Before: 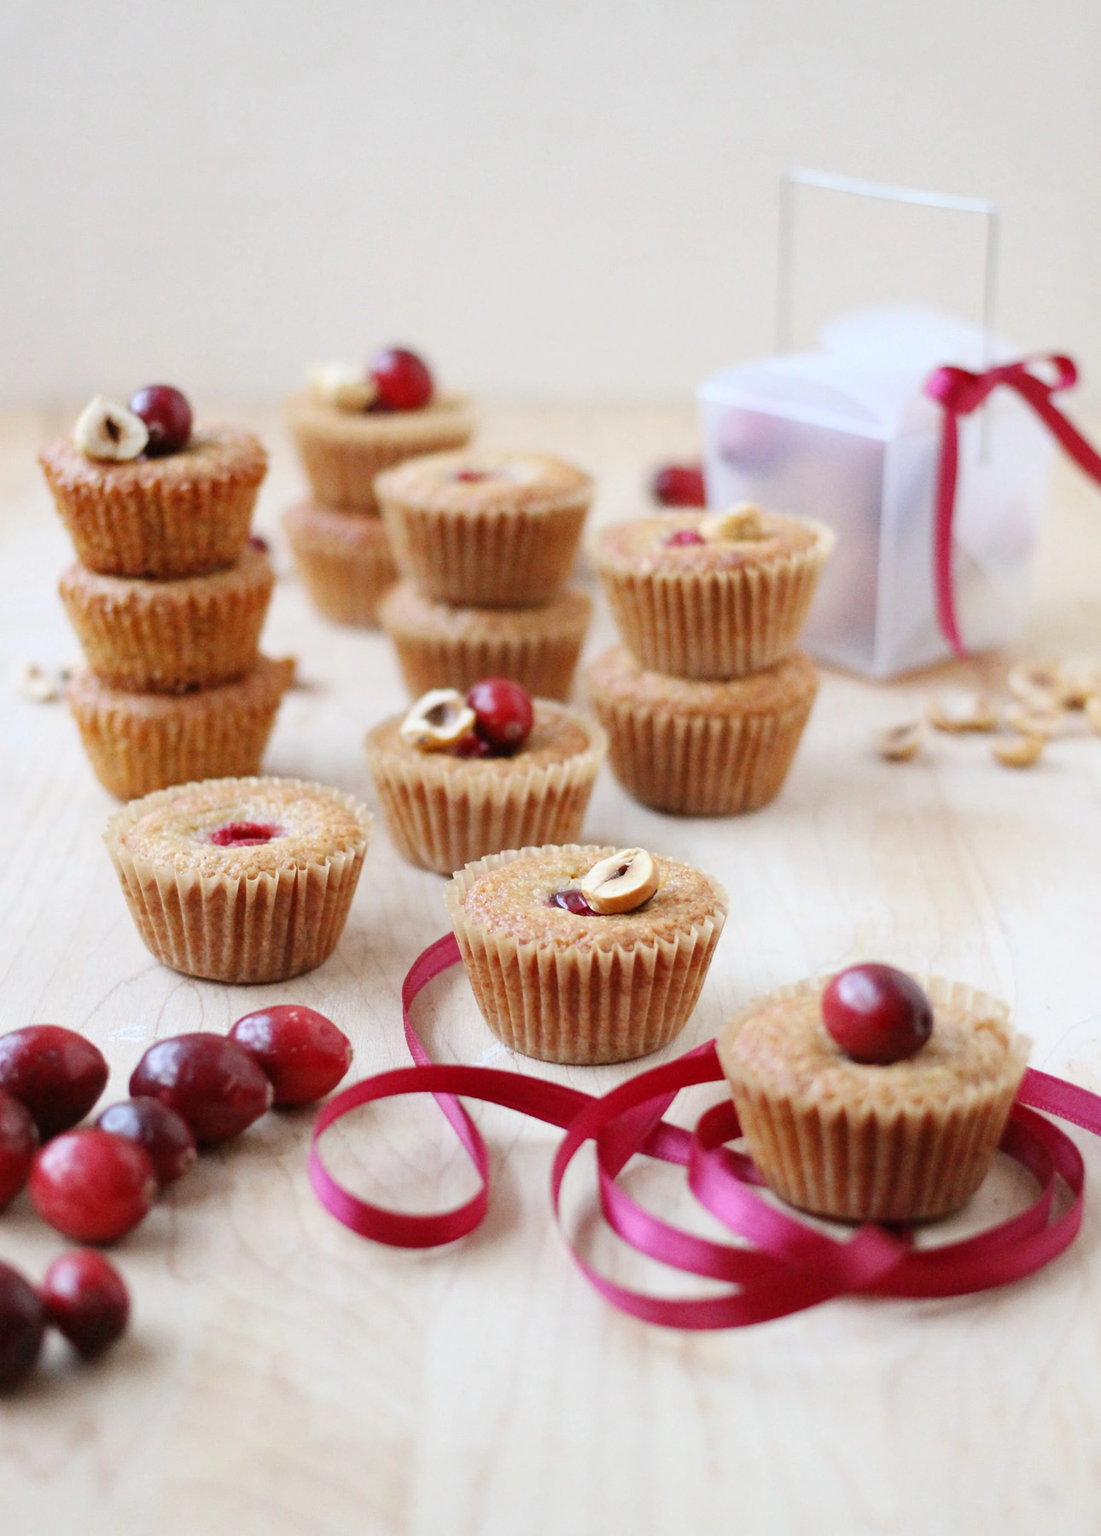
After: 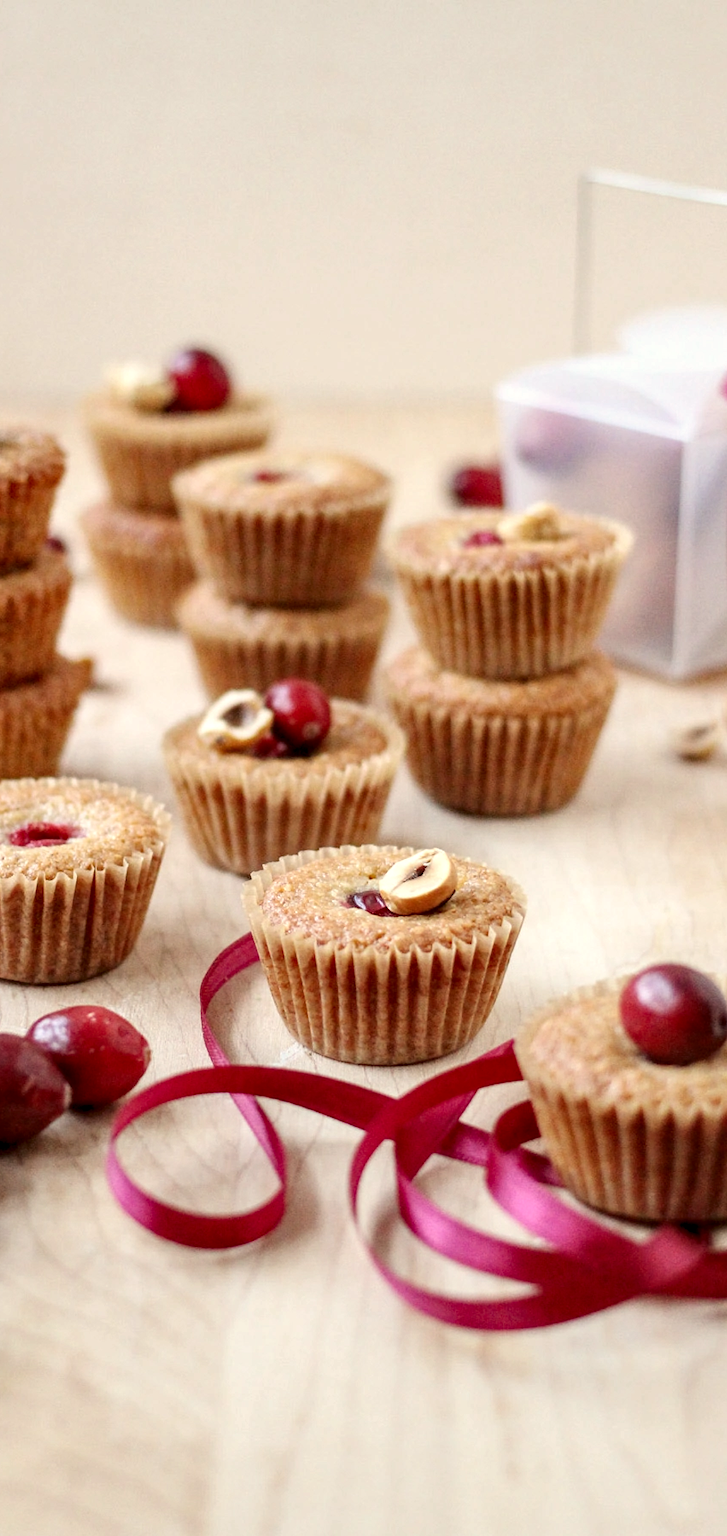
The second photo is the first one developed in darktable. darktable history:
local contrast: highlights 25%, detail 150%
crop and rotate: left 18.442%, right 15.508%
white balance: red 1.045, blue 0.932
